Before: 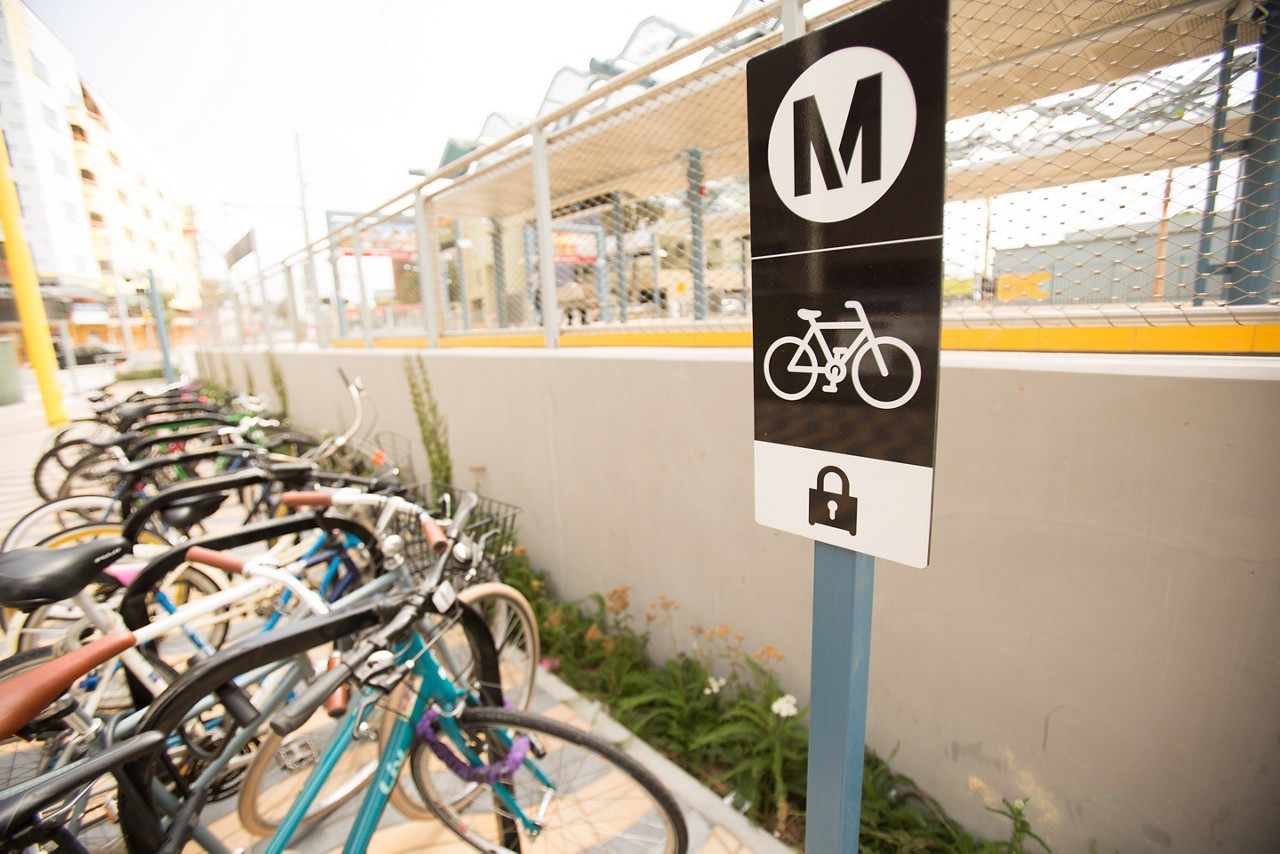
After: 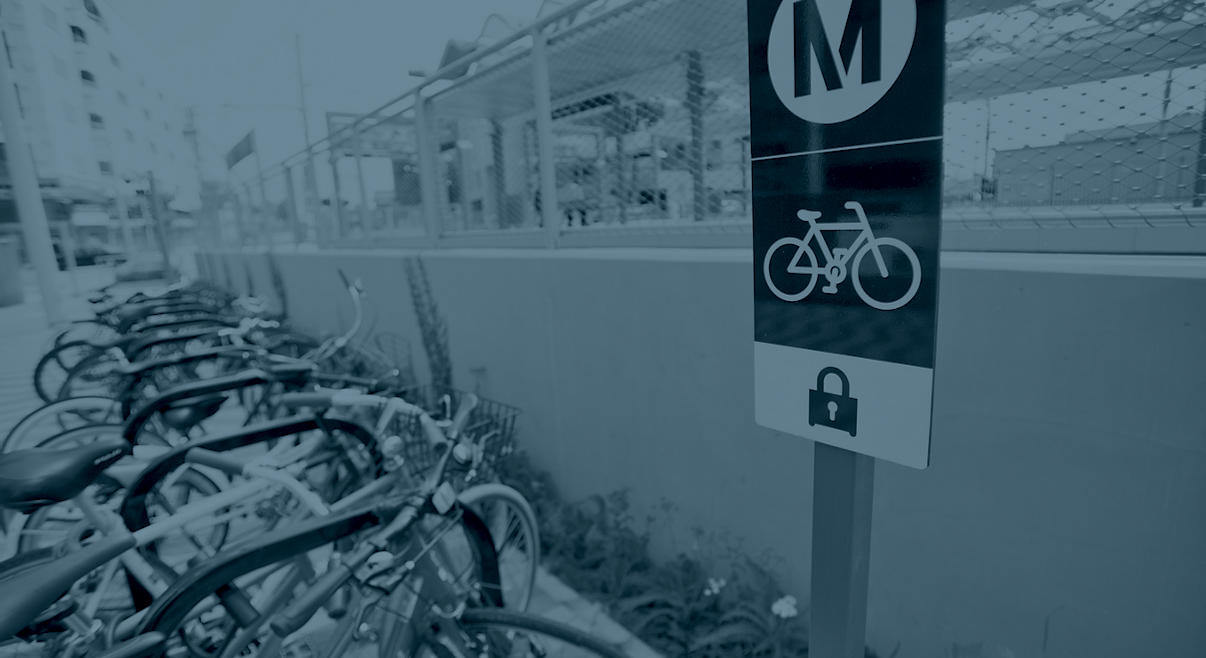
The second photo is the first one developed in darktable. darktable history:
colorize: hue 194.4°, saturation 29%, source mix 61.75%, lightness 3.98%, version 1
color balance rgb: shadows lift › chroma 2%, shadows lift › hue 217.2°, power › chroma 0.25%, power › hue 60°, highlights gain › chroma 1.5%, highlights gain › hue 309.6°, global offset › luminance -0.5%, perceptual saturation grading › global saturation 15%, global vibrance 20%
crop and rotate: angle 0.03°, top 11.643%, right 5.651%, bottom 11.189%
tone equalizer: -7 EV 0.15 EV, -6 EV 0.6 EV, -5 EV 1.15 EV, -4 EV 1.33 EV, -3 EV 1.15 EV, -2 EV 0.6 EV, -1 EV 0.15 EV, mask exposure compensation -0.5 EV
